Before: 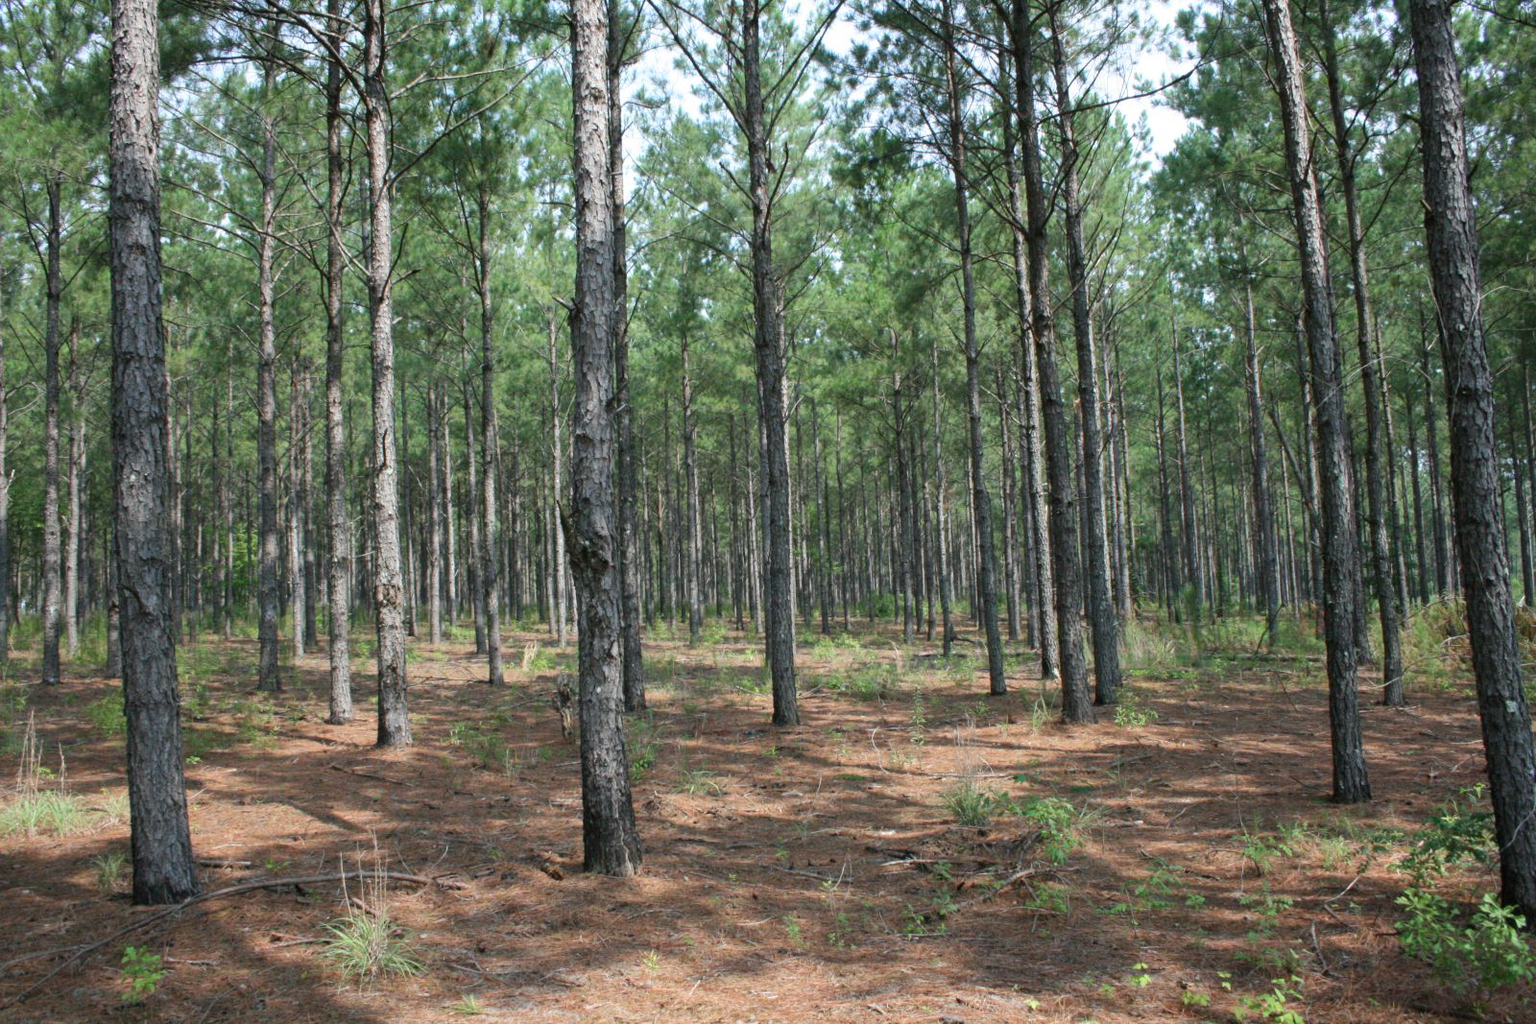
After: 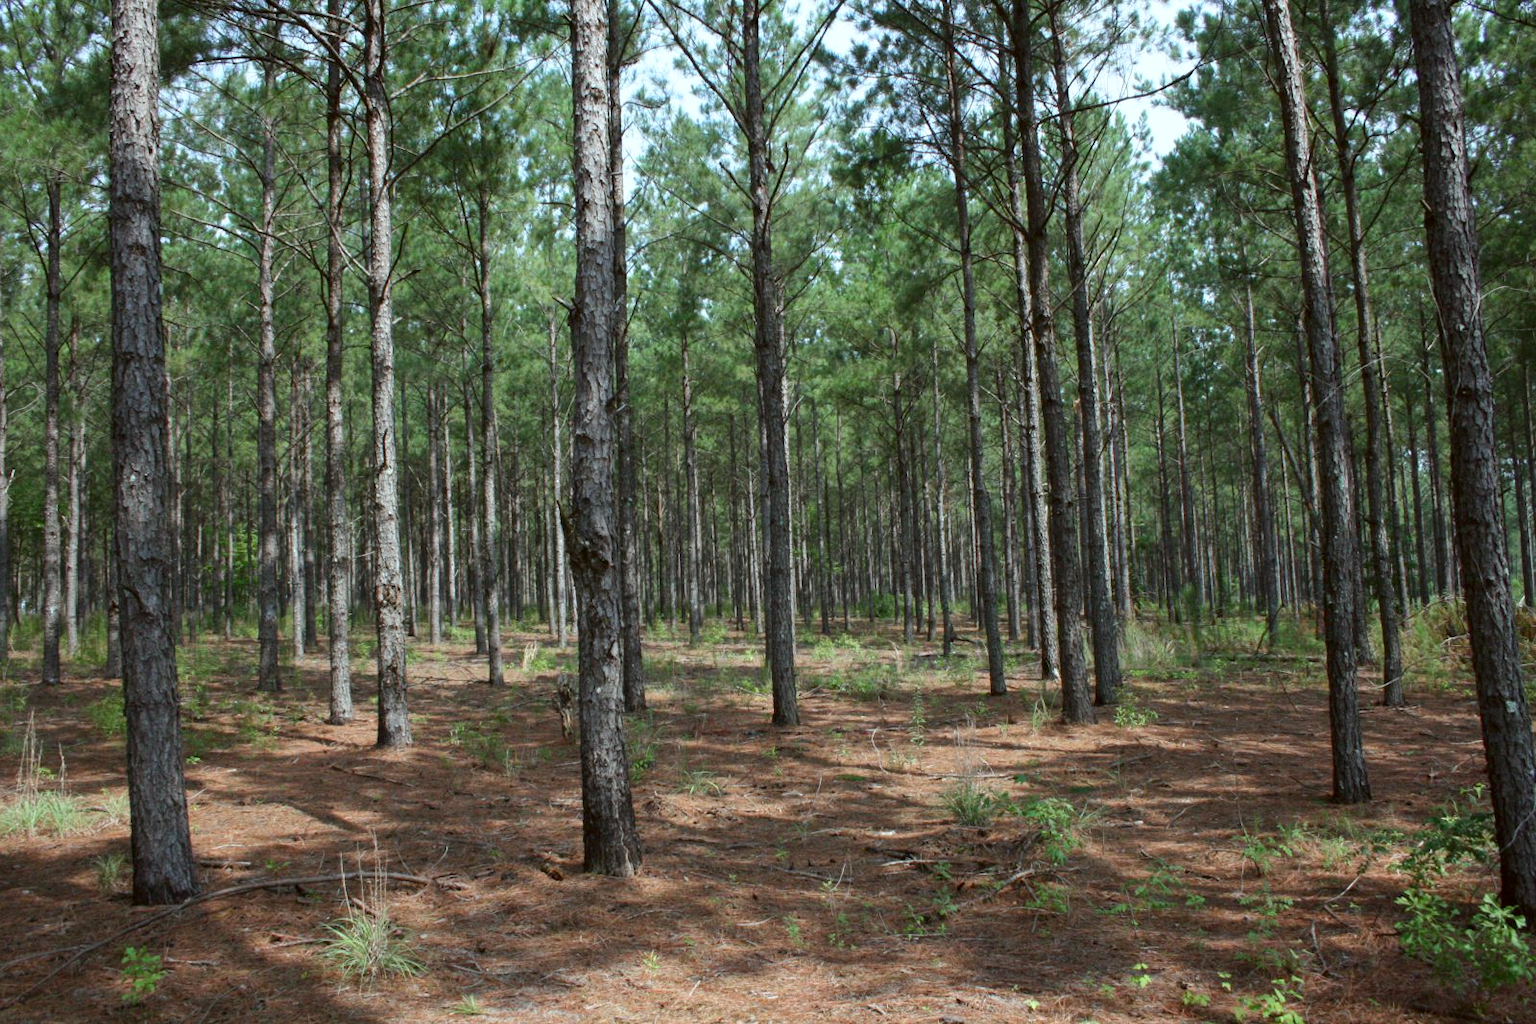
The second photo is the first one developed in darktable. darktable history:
contrast brightness saturation: brightness -0.09
color correction: highlights a* -4.98, highlights b* -3.76, shadows a* 3.83, shadows b* 4.08
